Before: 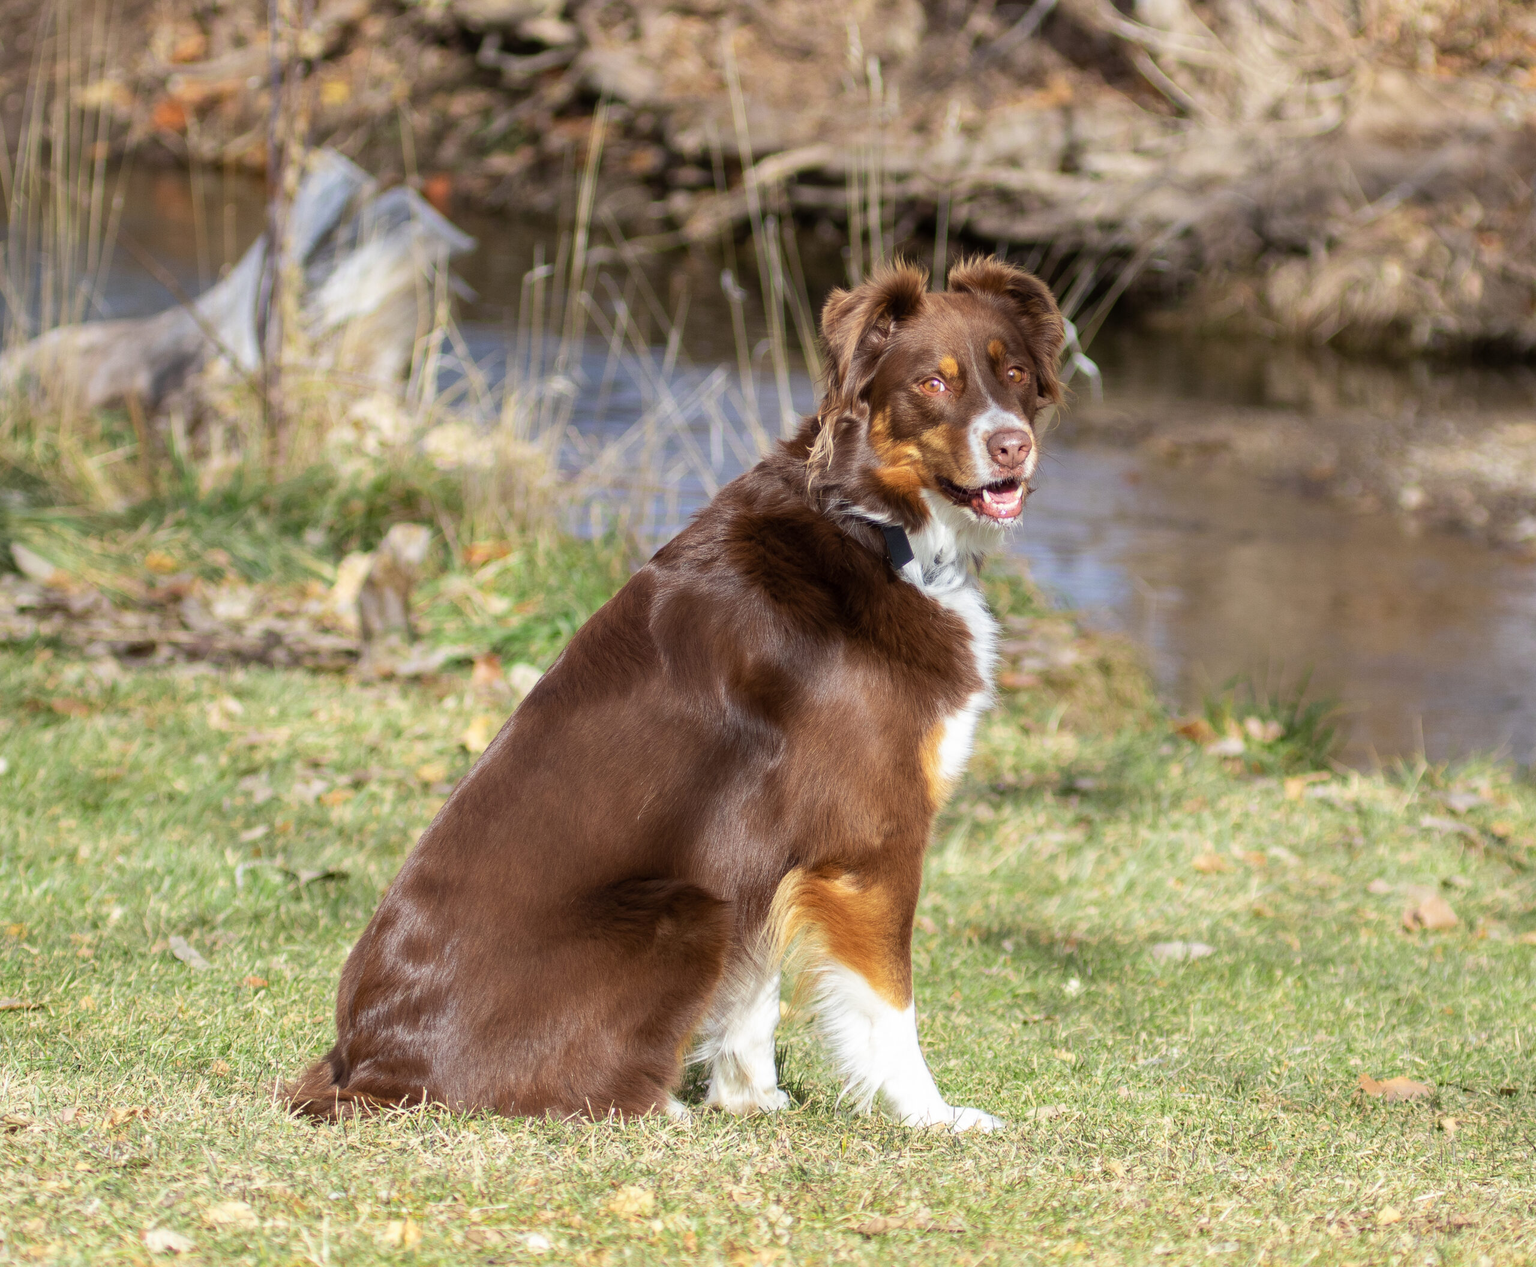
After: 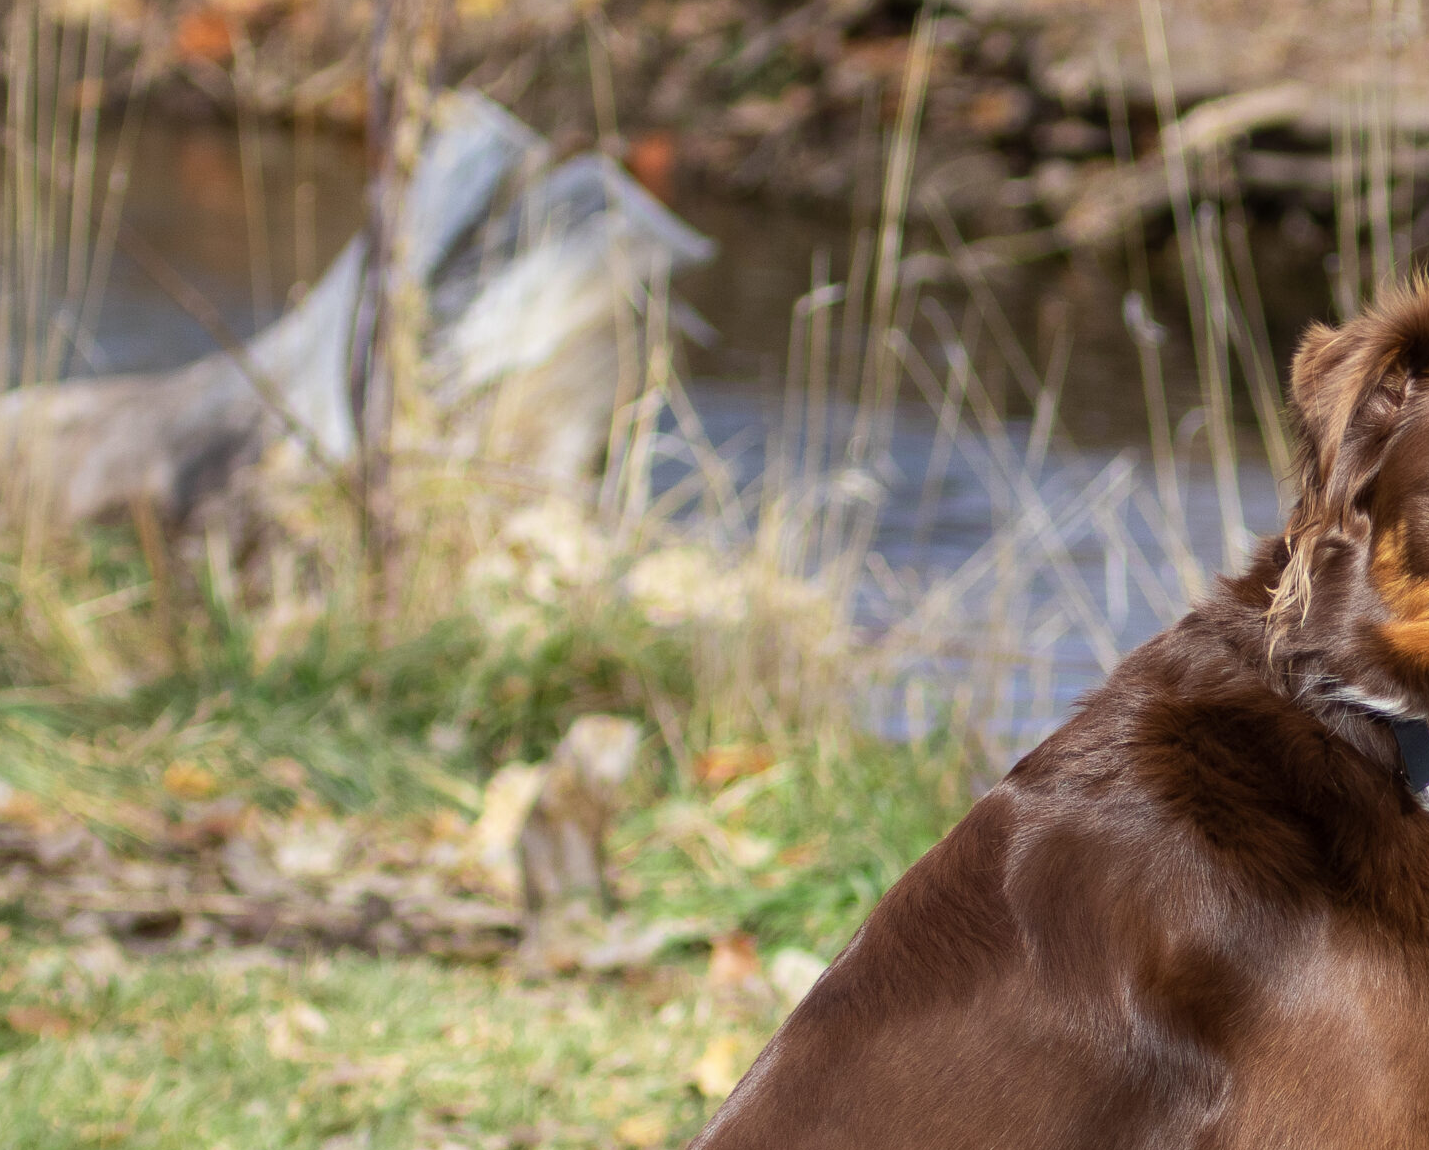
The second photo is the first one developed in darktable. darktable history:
crop and rotate: left 3.053%, top 7.474%, right 41.099%, bottom 38.031%
